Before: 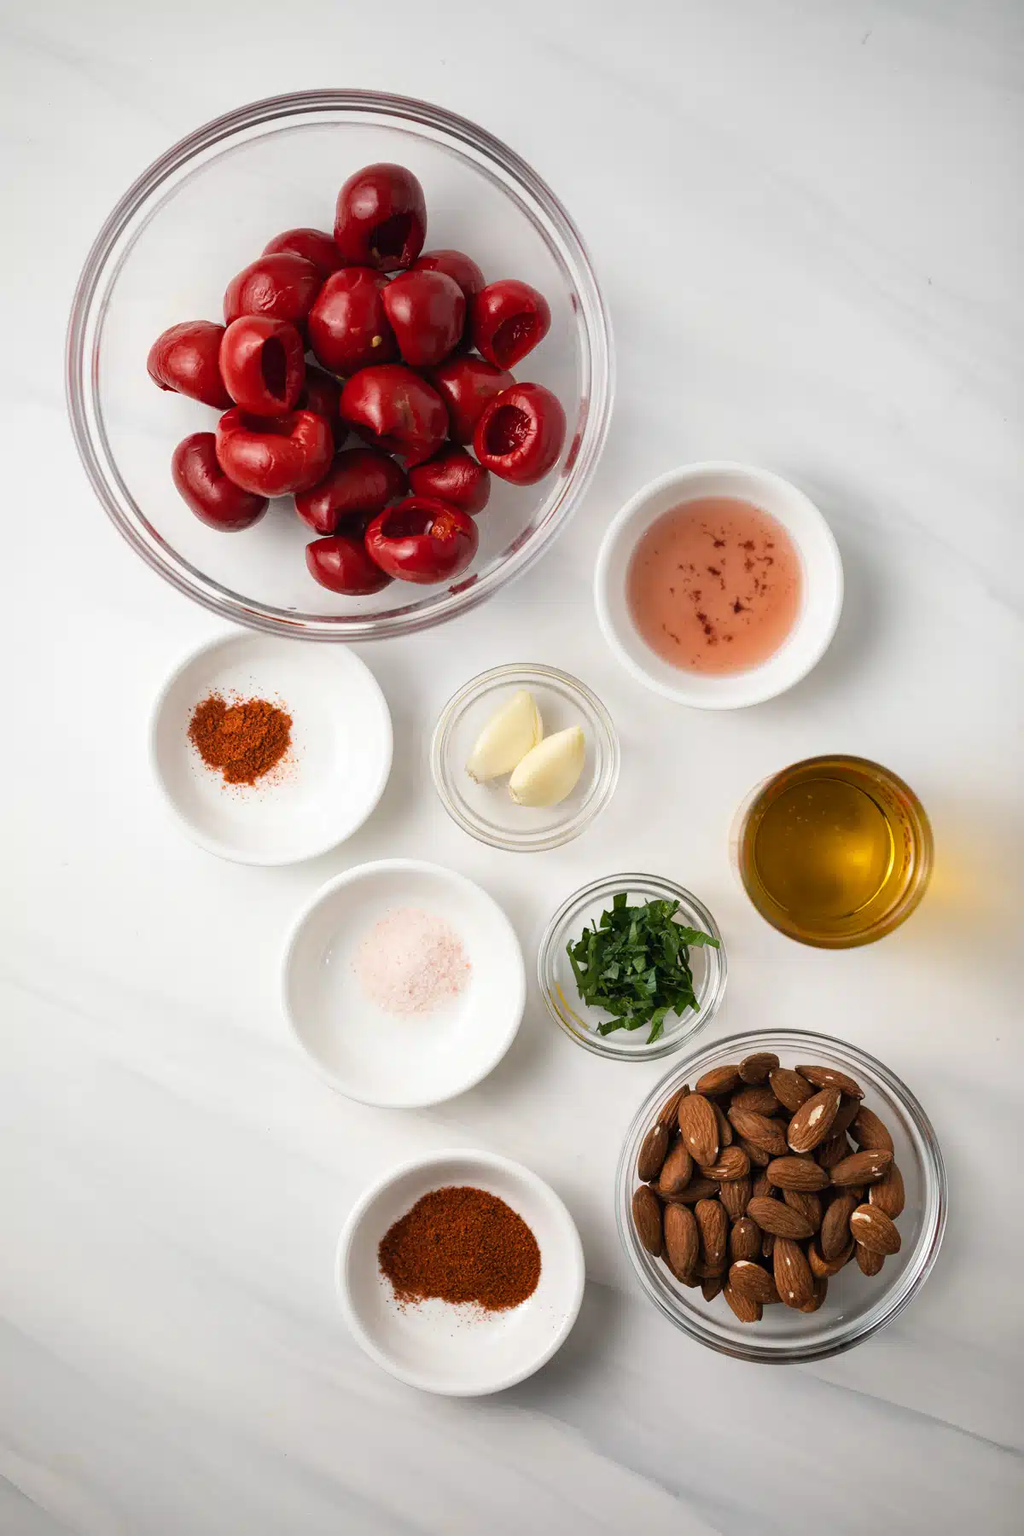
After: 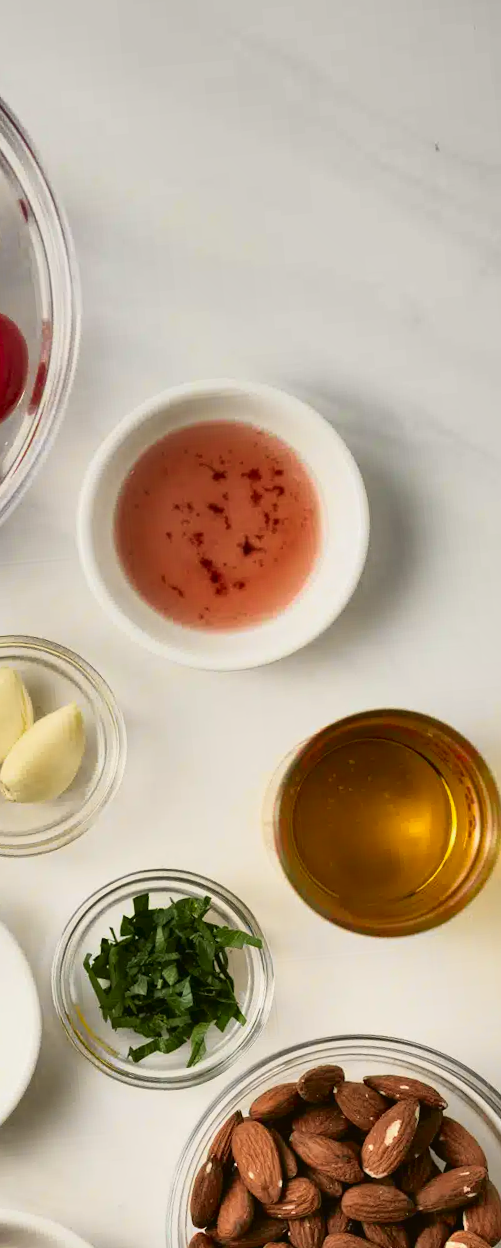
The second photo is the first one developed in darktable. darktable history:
tone curve: curves: ch0 [(0, 0.021) (0.049, 0.044) (0.152, 0.14) (0.328, 0.377) (0.473, 0.543) (0.641, 0.705) (0.85, 0.894) (1, 0.969)]; ch1 [(0, 0) (0.302, 0.331) (0.427, 0.433) (0.472, 0.47) (0.502, 0.503) (0.527, 0.521) (0.564, 0.58) (0.614, 0.626) (0.677, 0.701) (0.859, 0.885) (1, 1)]; ch2 [(0, 0) (0.33, 0.301) (0.447, 0.44) (0.487, 0.496) (0.502, 0.516) (0.535, 0.563) (0.565, 0.593) (0.618, 0.628) (1, 1)], color space Lab, independent channels, preserve colors none
crop and rotate: left 49.936%, top 10.094%, right 13.136%, bottom 24.256%
rotate and perspective: rotation -5.2°, automatic cropping off
shadows and highlights: radius 118.69, shadows 42.21, highlights -61.56, soften with gaussian
